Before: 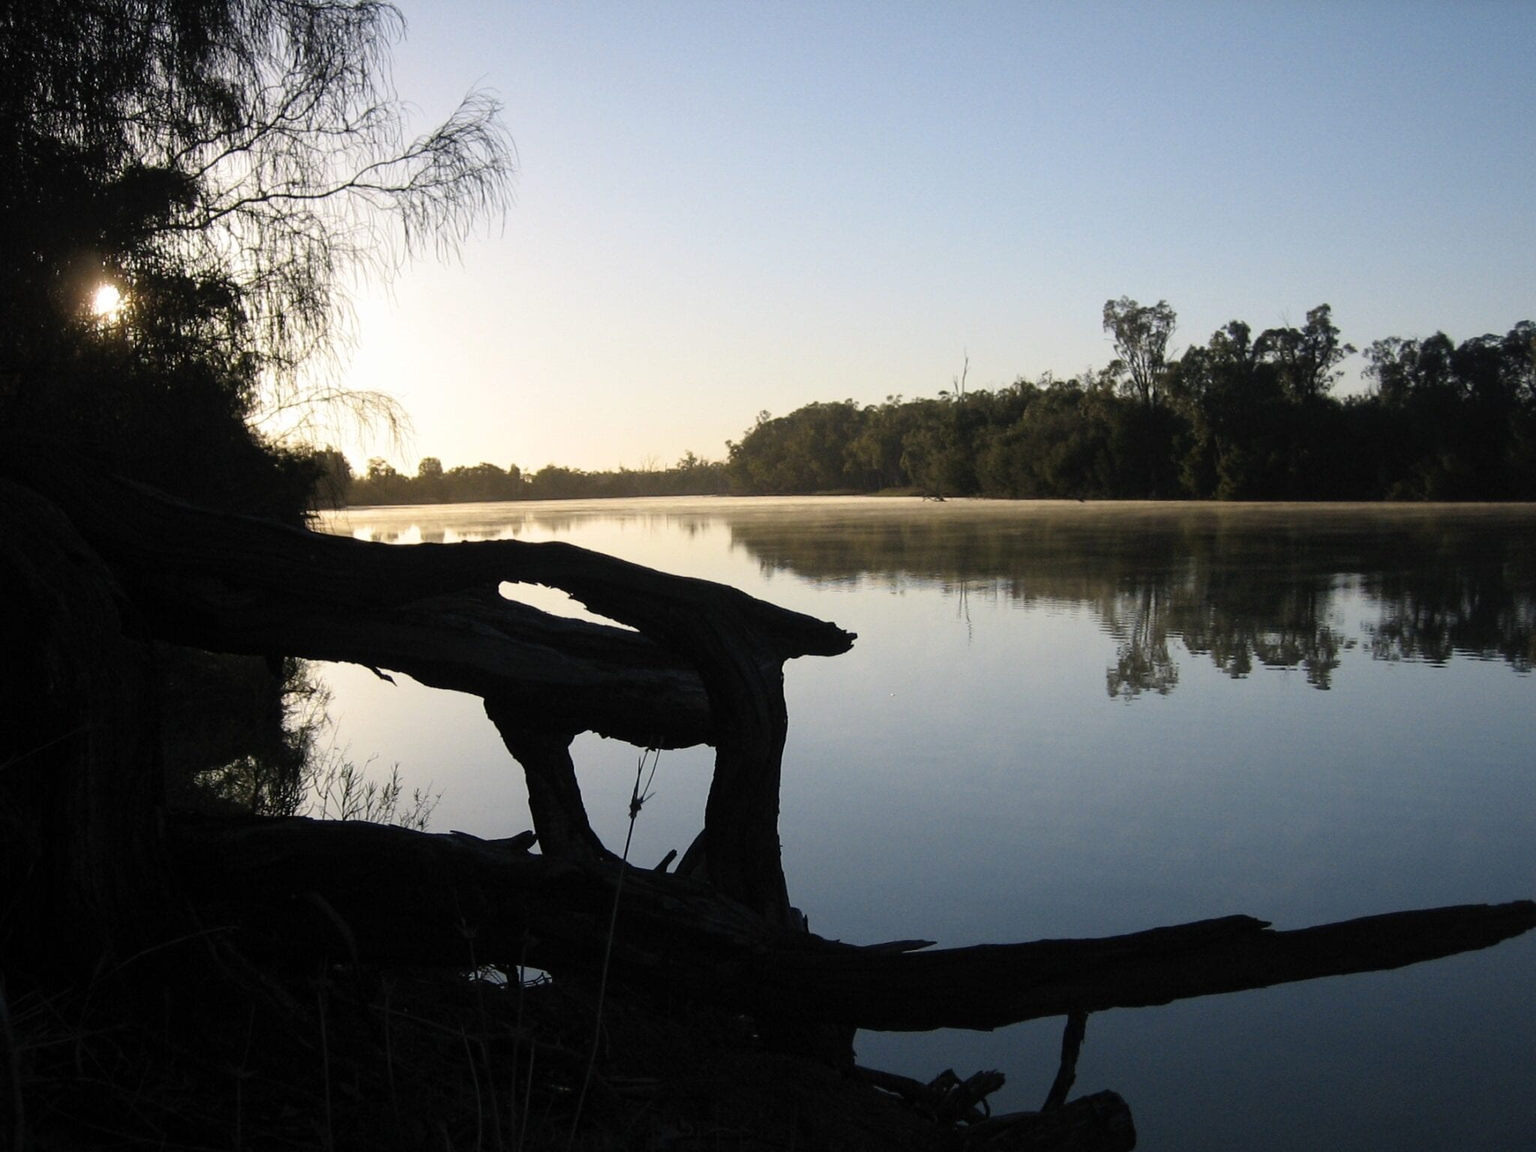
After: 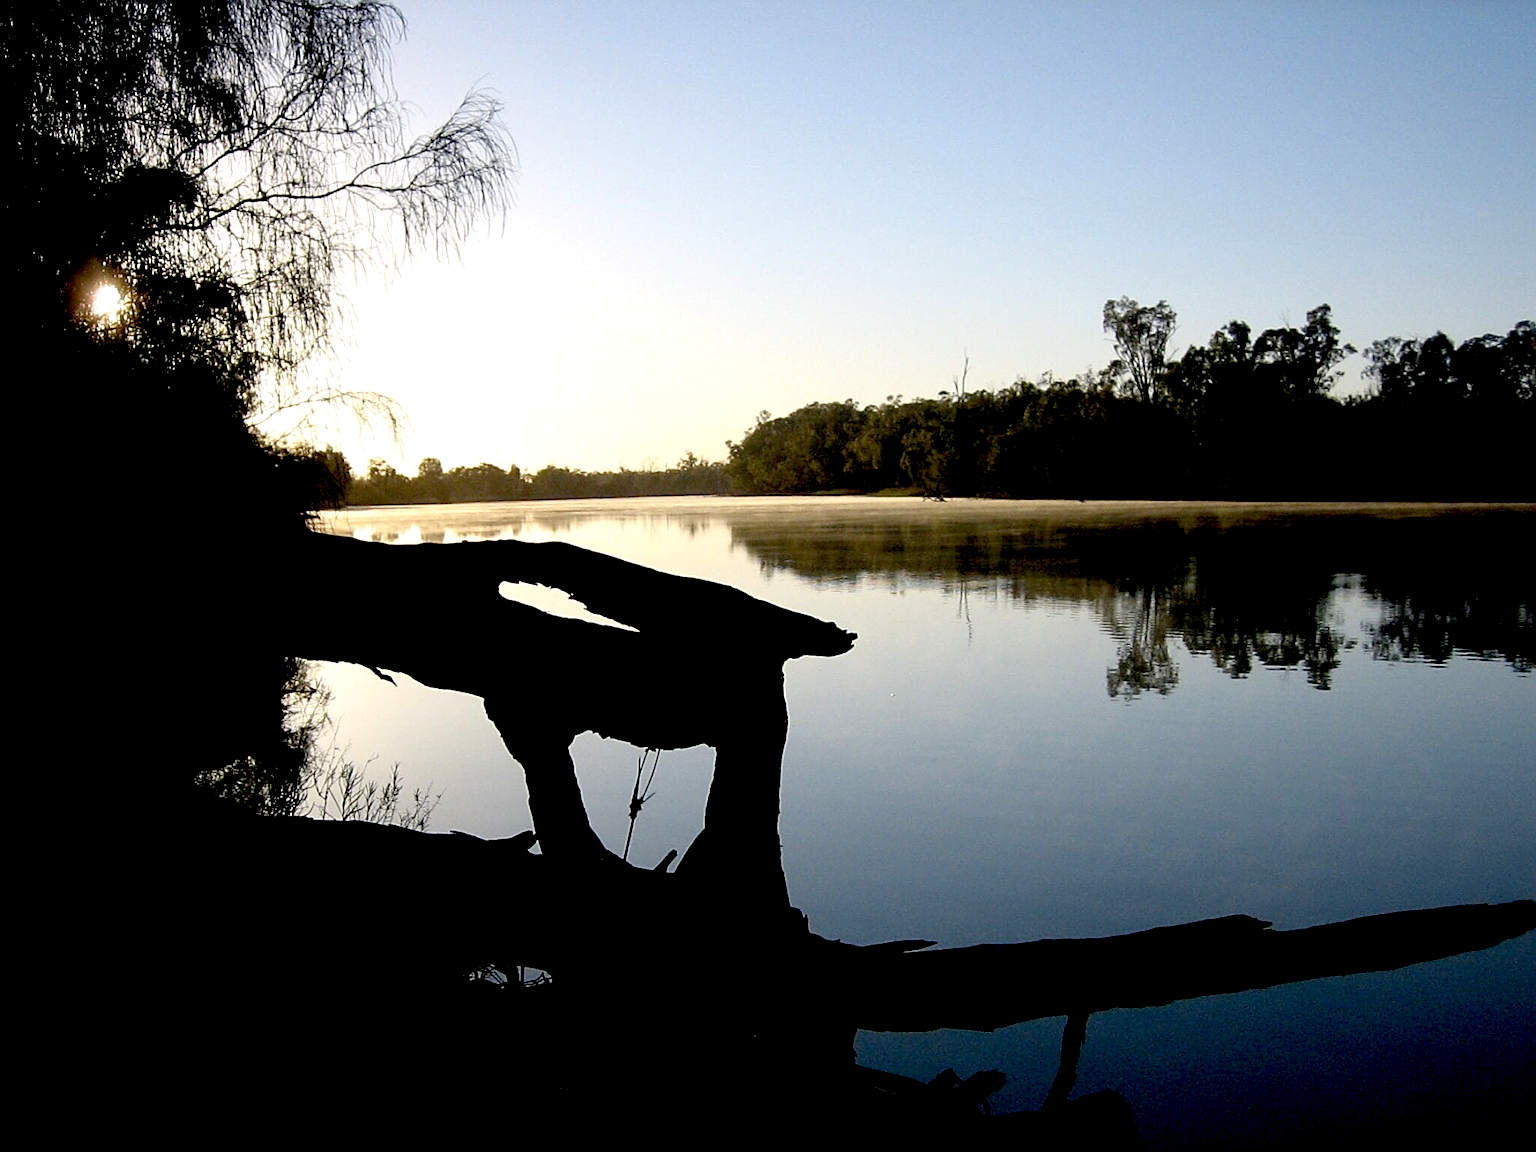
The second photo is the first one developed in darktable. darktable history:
sharpen: amount 0.492
exposure: black level correction 0.031, exposure 0.306 EV, compensate highlight preservation false
